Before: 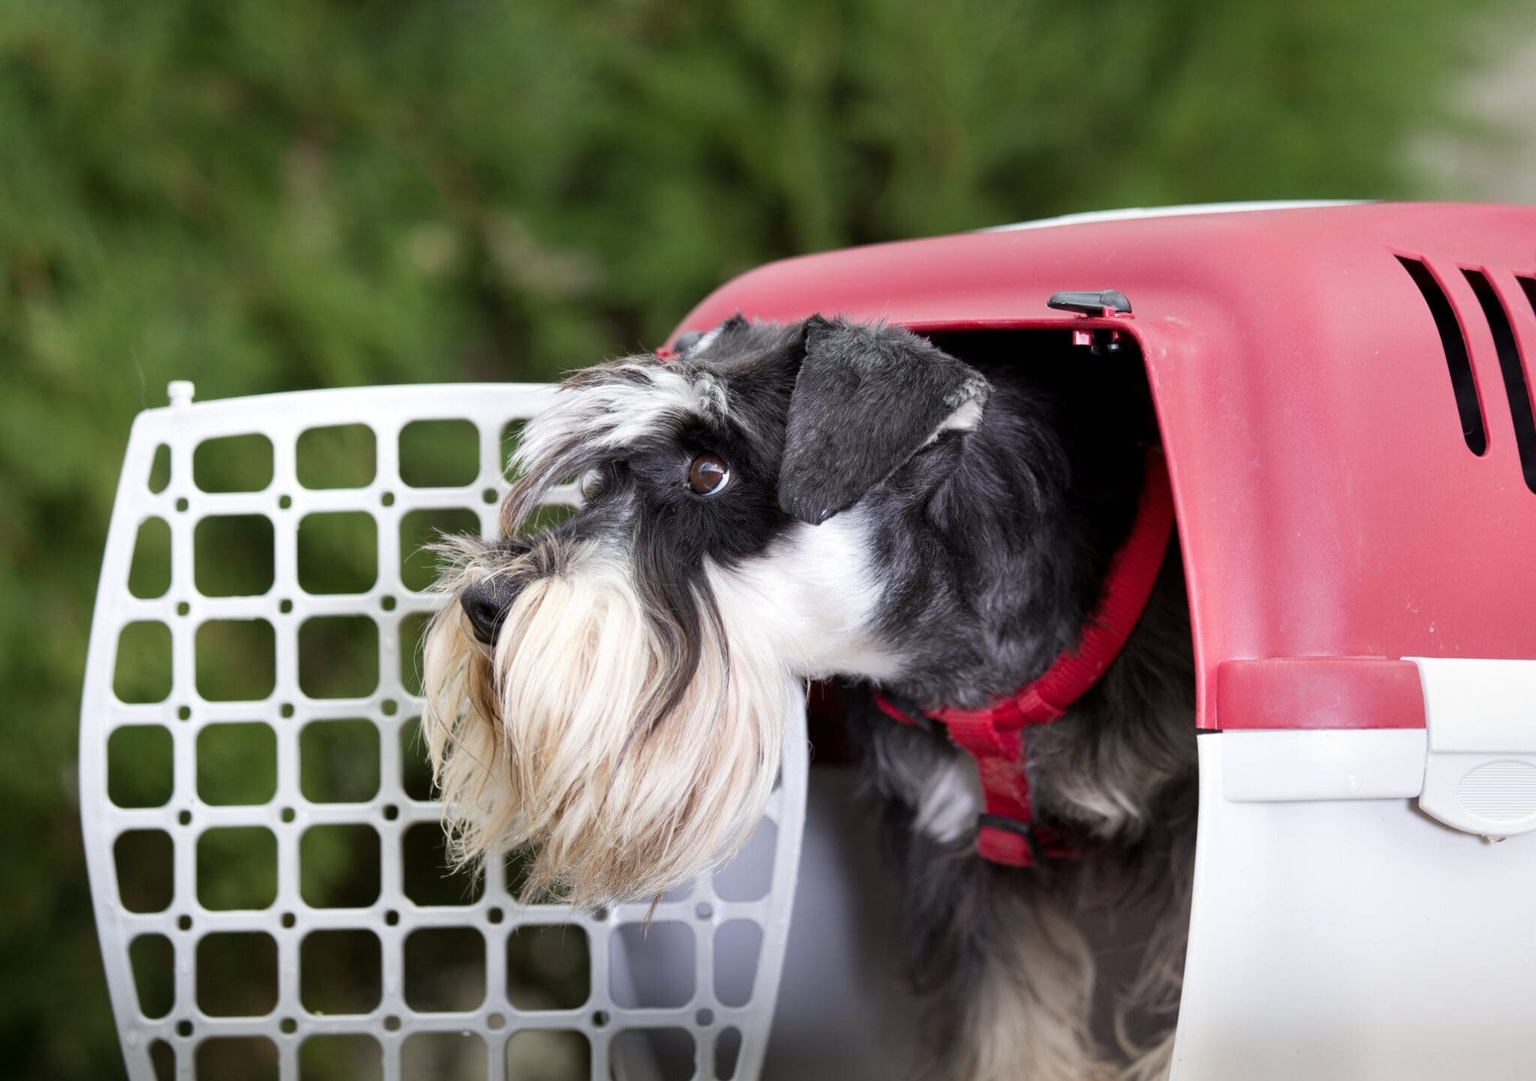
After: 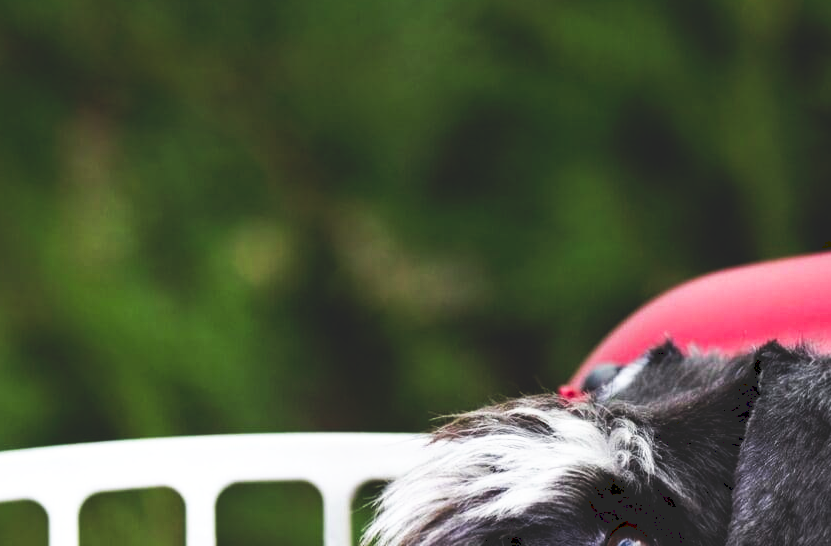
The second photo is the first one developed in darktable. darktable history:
crop: left 15.452%, top 5.459%, right 43.956%, bottom 56.62%
white balance: red 1, blue 1
haze removal: compatibility mode true, adaptive false
tone curve: curves: ch0 [(0, 0) (0.003, 0.147) (0.011, 0.147) (0.025, 0.147) (0.044, 0.147) (0.069, 0.147) (0.1, 0.15) (0.136, 0.158) (0.177, 0.174) (0.224, 0.198) (0.277, 0.241) (0.335, 0.292) (0.399, 0.361) (0.468, 0.452) (0.543, 0.568) (0.623, 0.679) (0.709, 0.793) (0.801, 0.886) (0.898, 0.966) (1, 1)], preserve colors none
